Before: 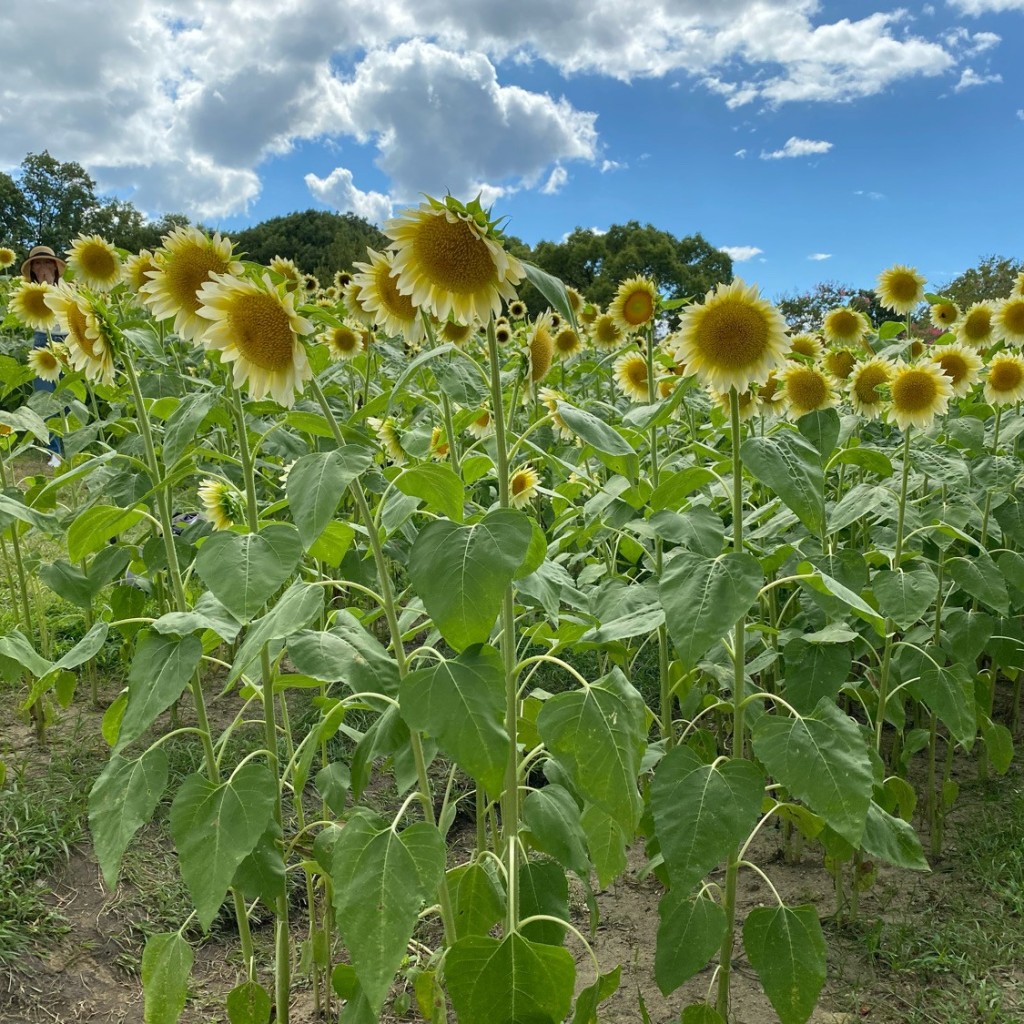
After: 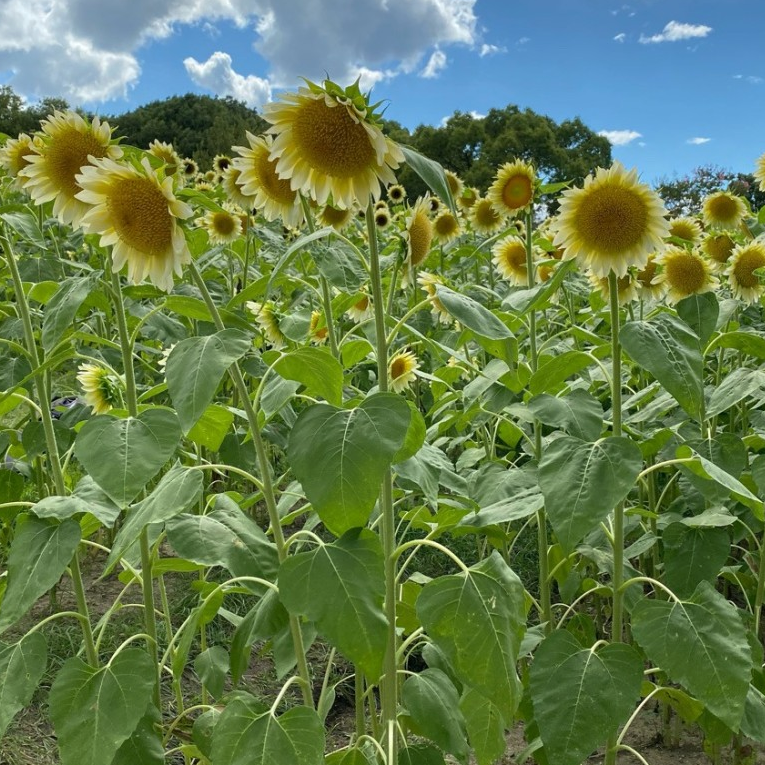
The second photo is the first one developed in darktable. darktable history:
crop and rotate: left 11.831%, top 11.346%, right 13.429%, bottom 13.899%
base curve: curves: ch0 [(0, 0) (0.303, 0.277) (1, 1)]
